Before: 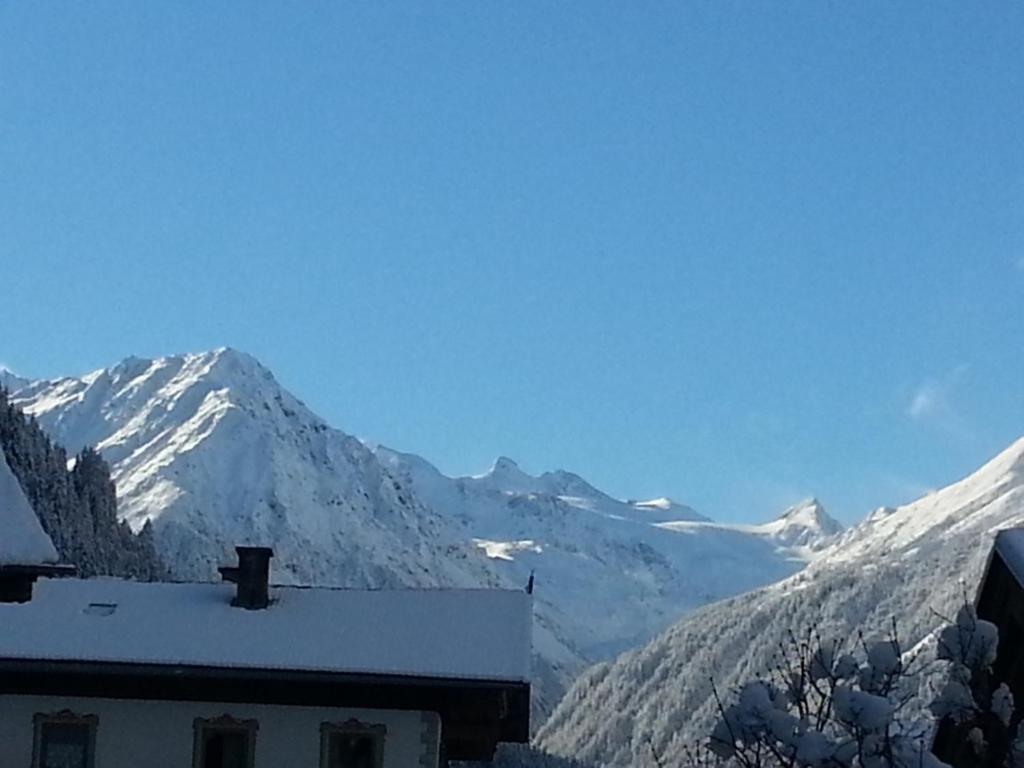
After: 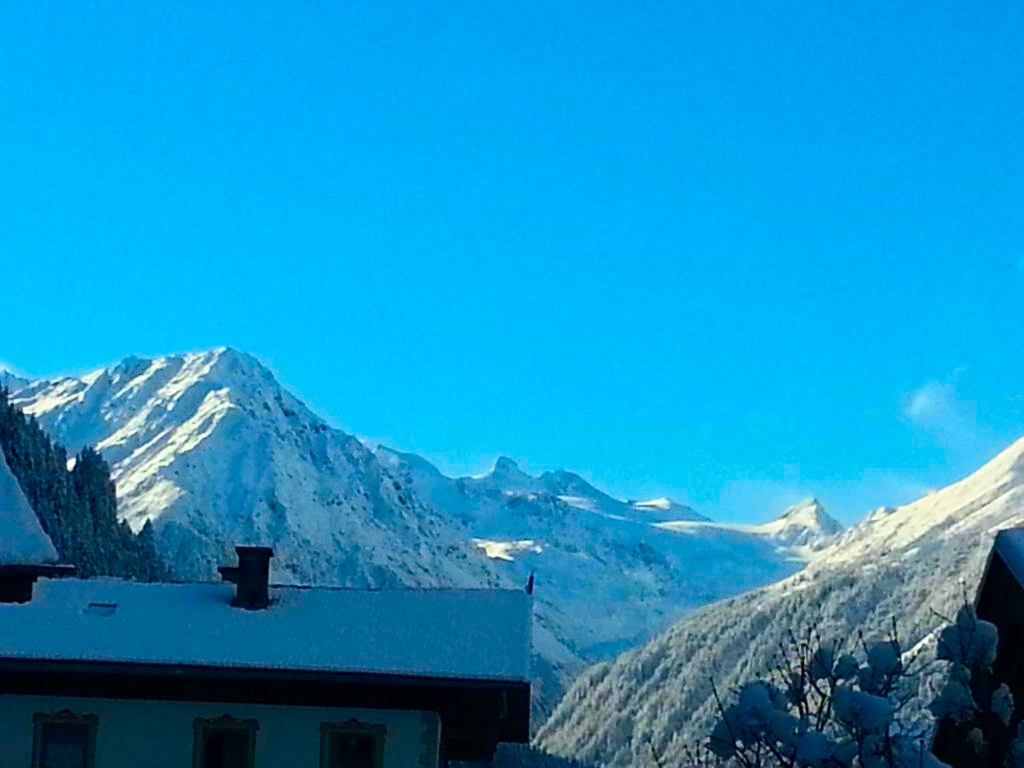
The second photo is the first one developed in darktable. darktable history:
contrast brightness saturation: contrast 0.176, saturation 0.298
color balance rgb: shadows lift › chroma 2.72%, shadows lift › hue 193.66°, highlights gain › luminance 6.386%, highlights gain › chroma 2.625%, highlights gain › hue 91.75°, perceptual saturation grading › global saturation 25.335%, global vibrance 25.373%
